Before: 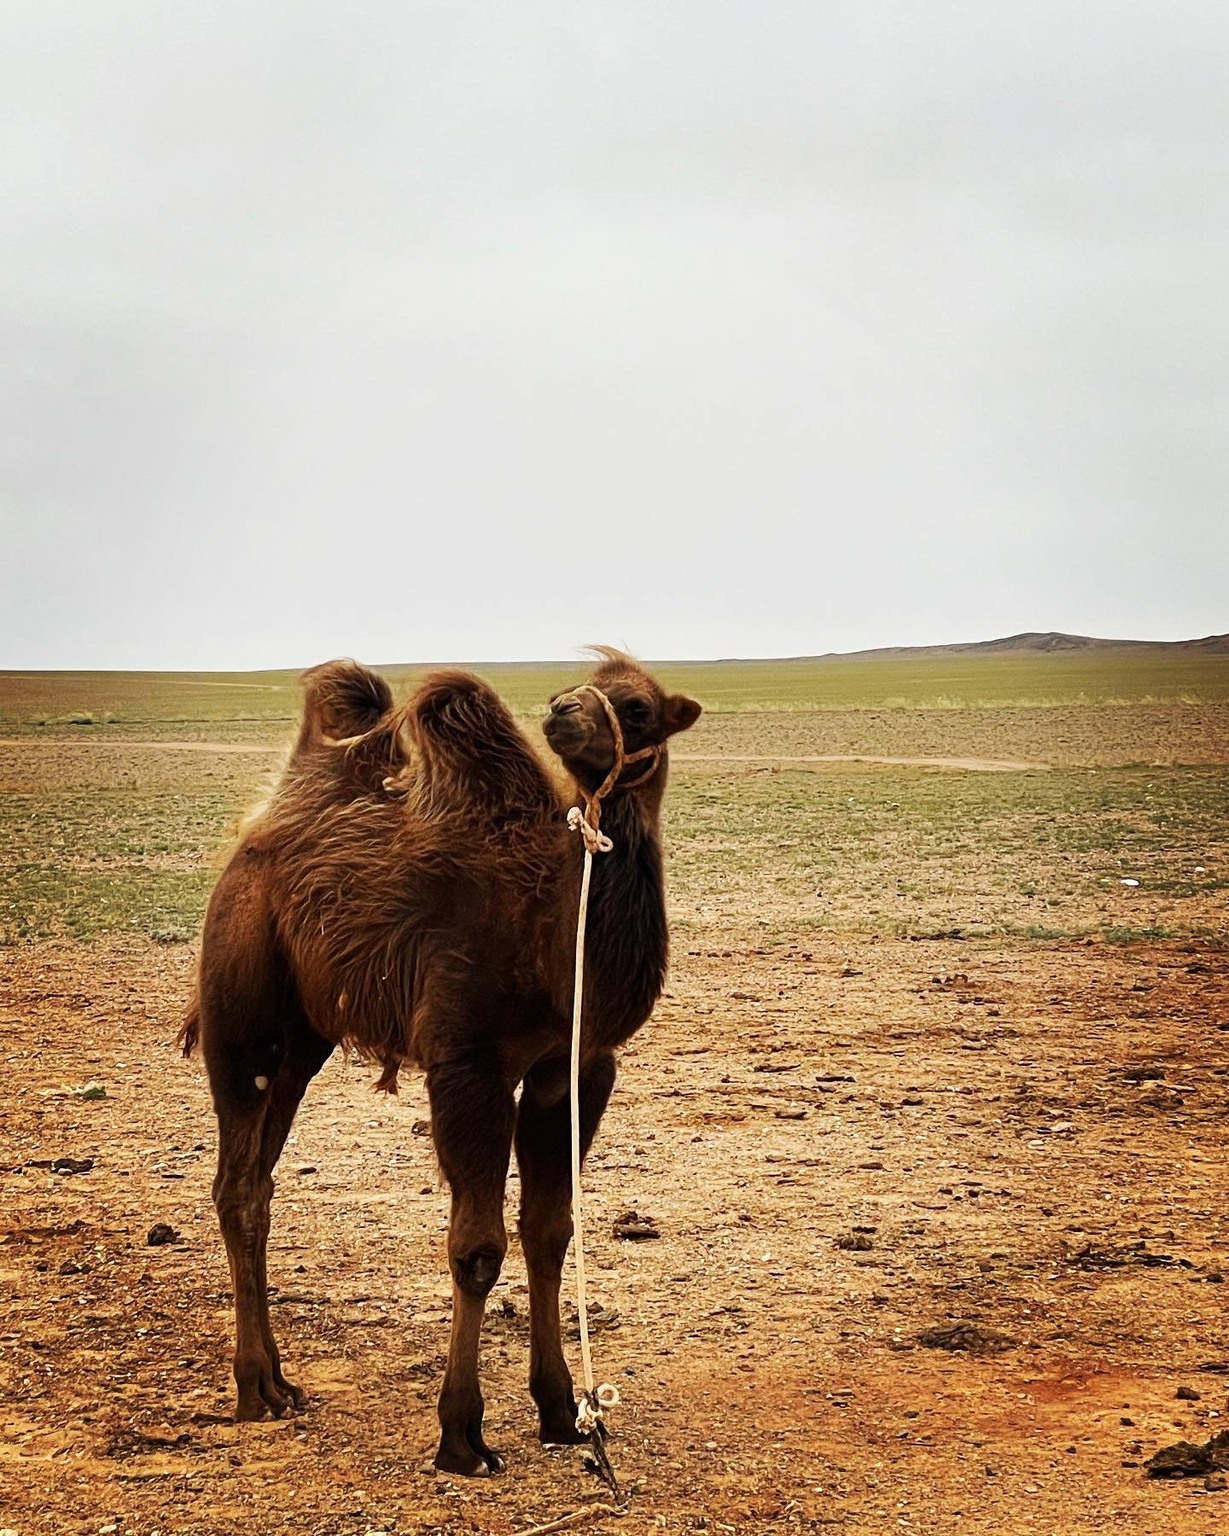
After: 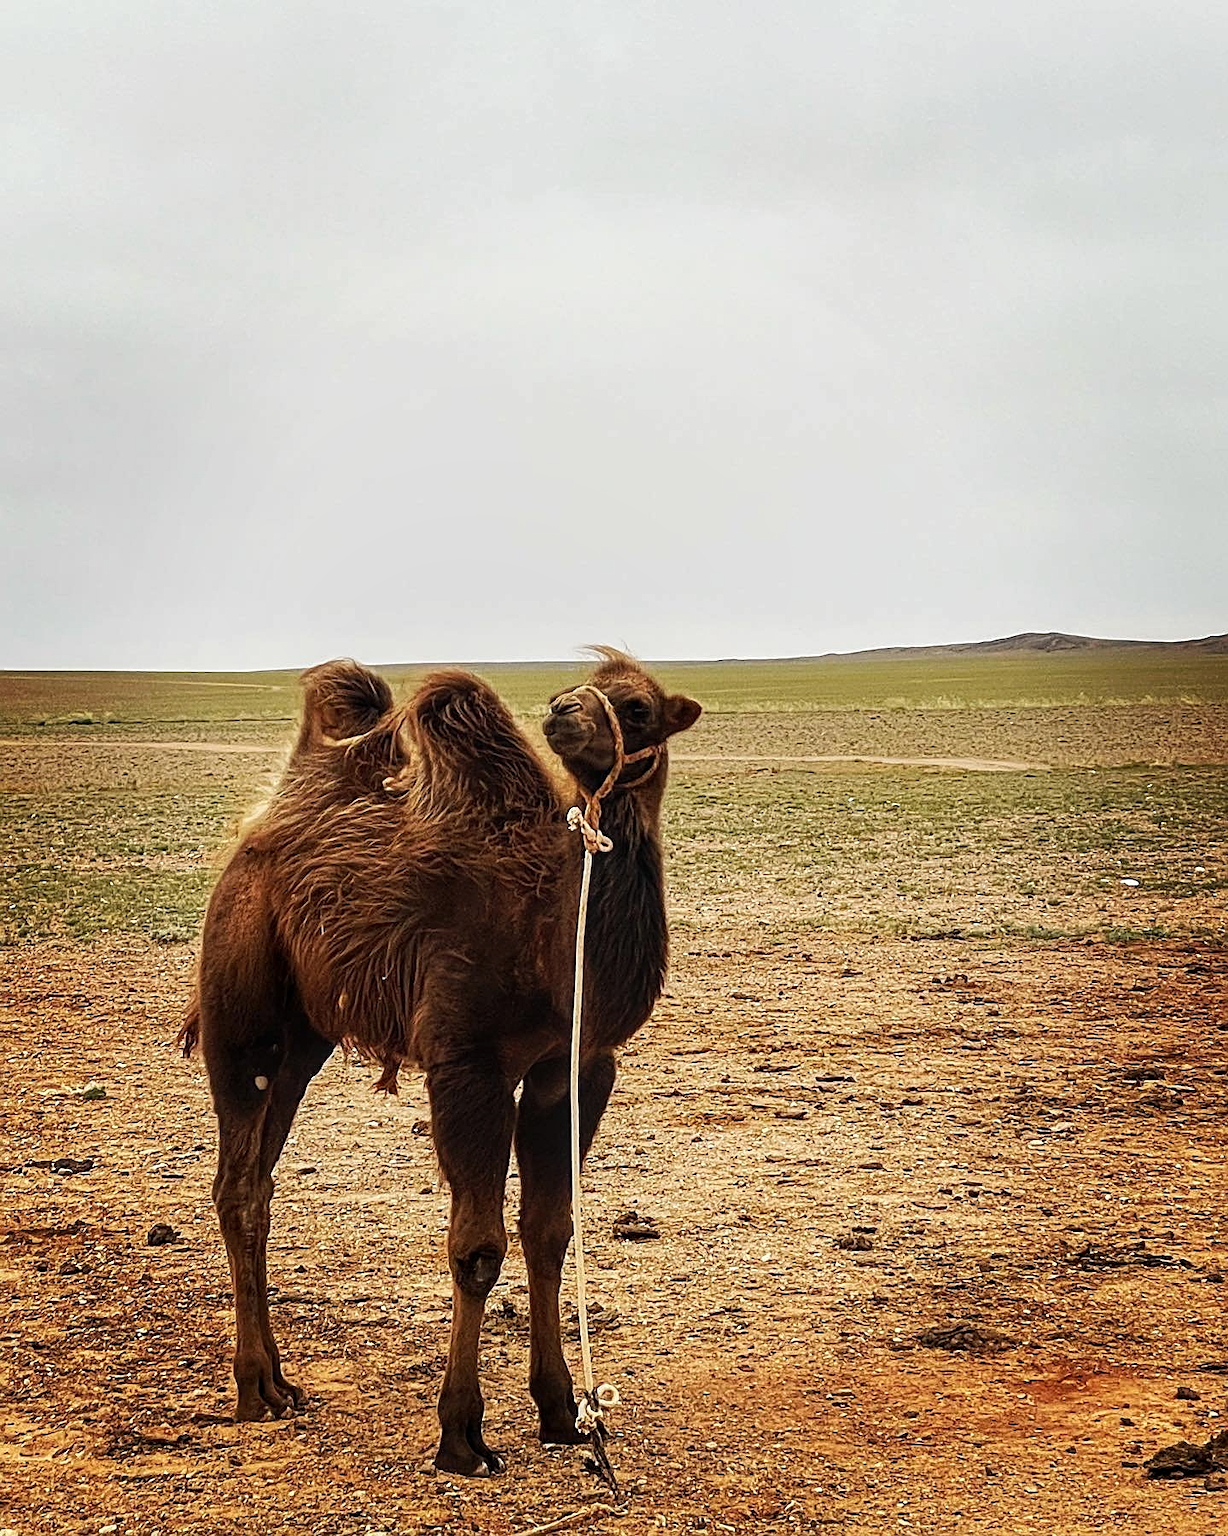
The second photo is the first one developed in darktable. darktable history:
tone equalizer: -7 EV 0.197 EV, -6 EV 0.087 EV, -5 EV 0.095 EV, -4 EV 0.03 EV, -2 EV -0.022 EV, -1 EV -0.022 EV, +0 EV -0.046 EV
sharpen: on, module defaults
local contrast: on, module defaults
